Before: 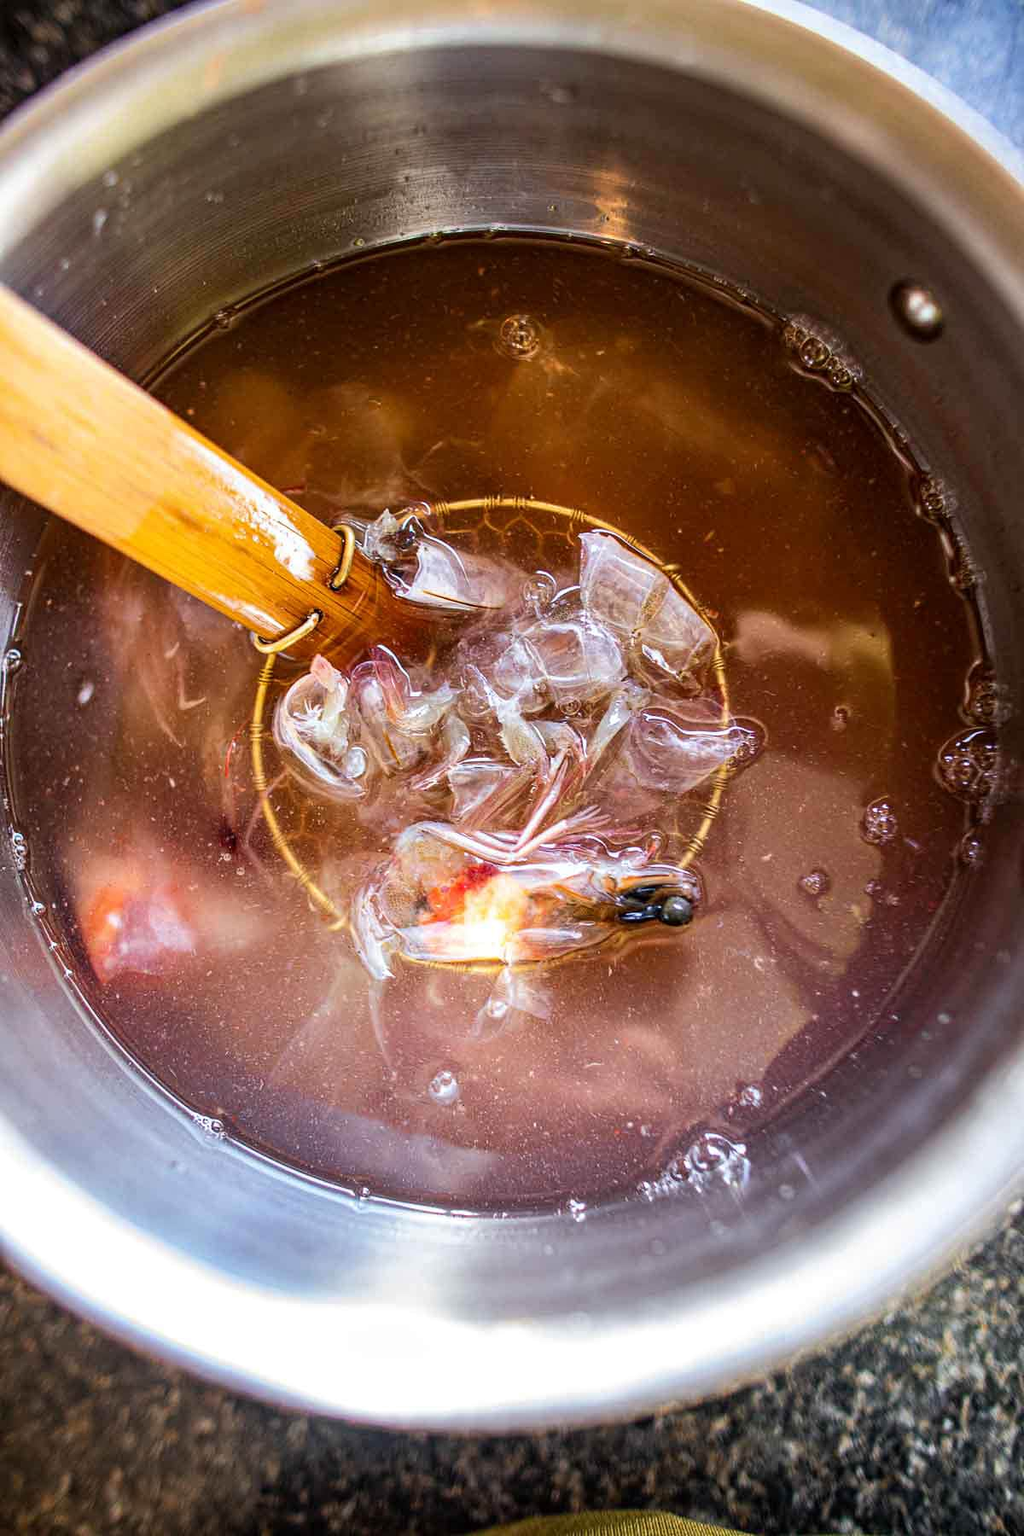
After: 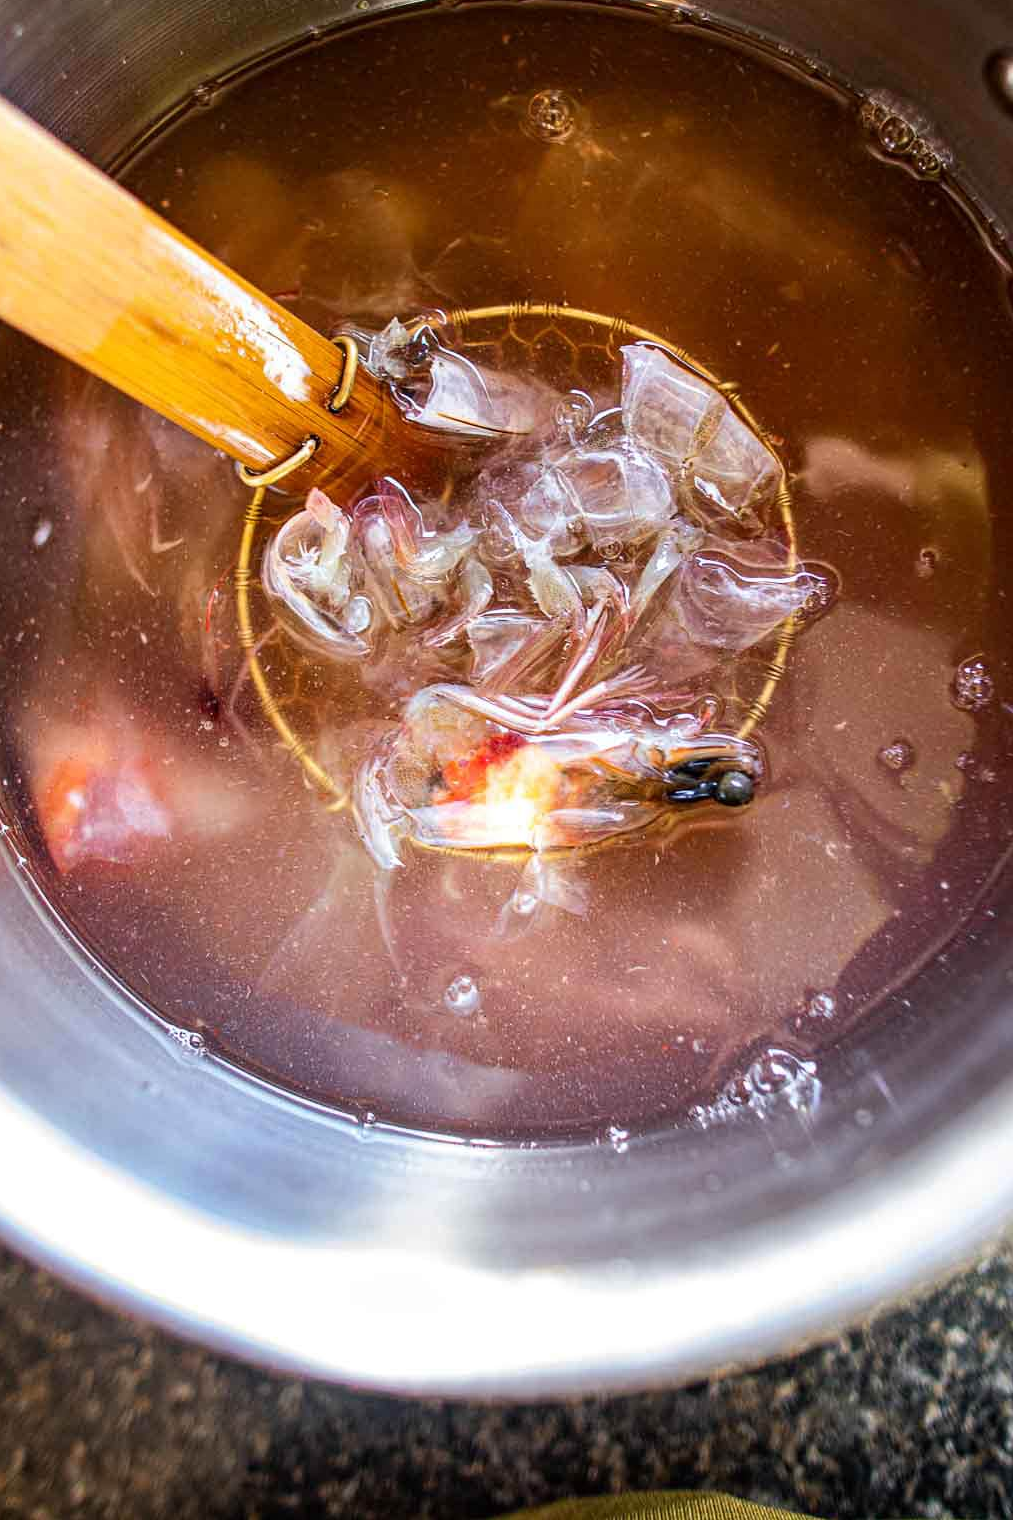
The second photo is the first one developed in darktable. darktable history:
crop and rotate: left 4.842%, top 15.51%, right 10.668%
white balance: emerald 1
